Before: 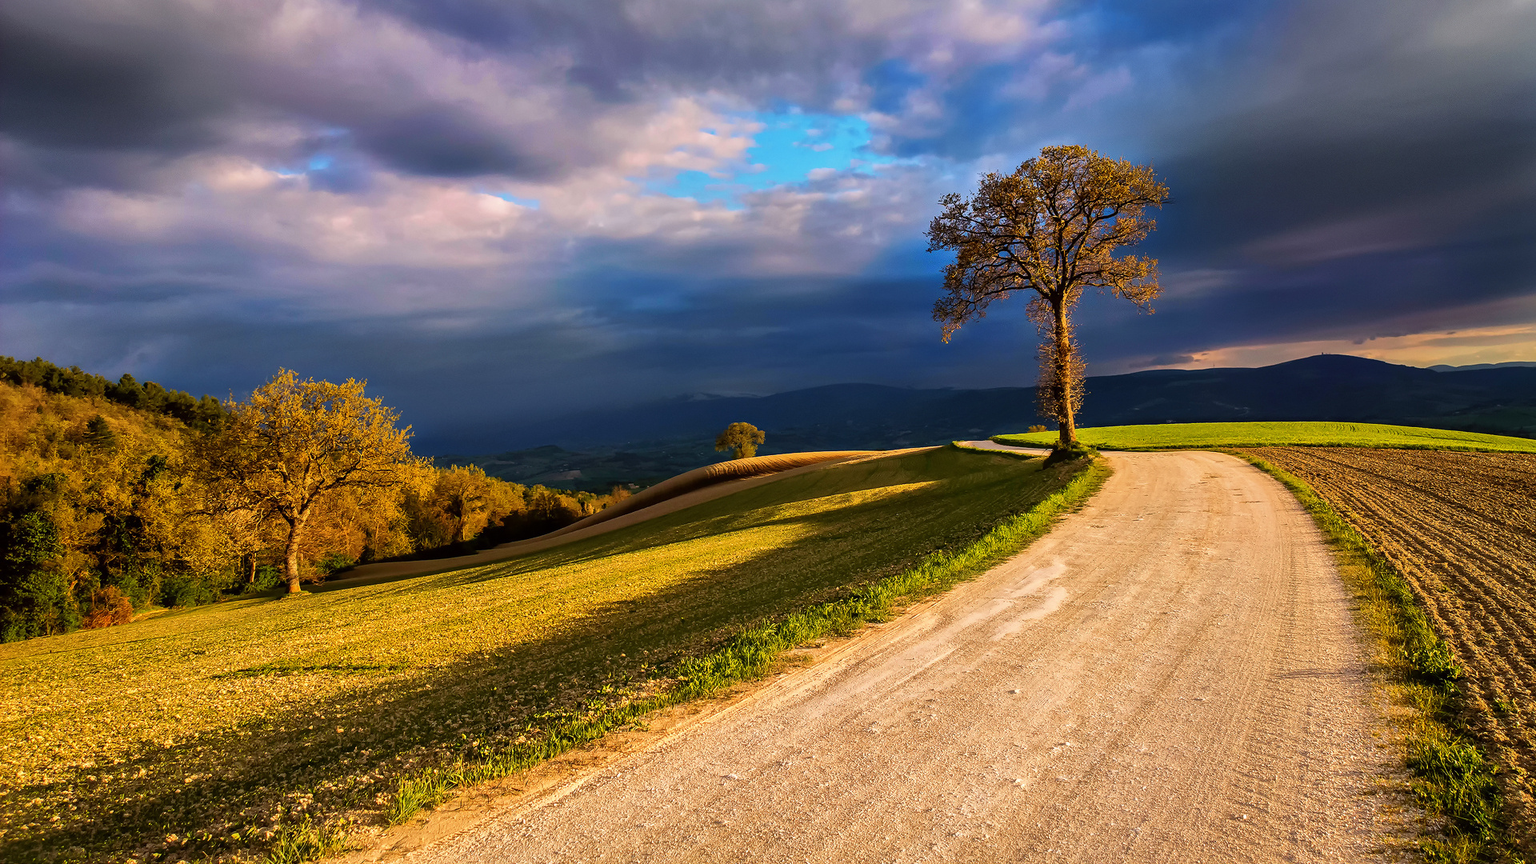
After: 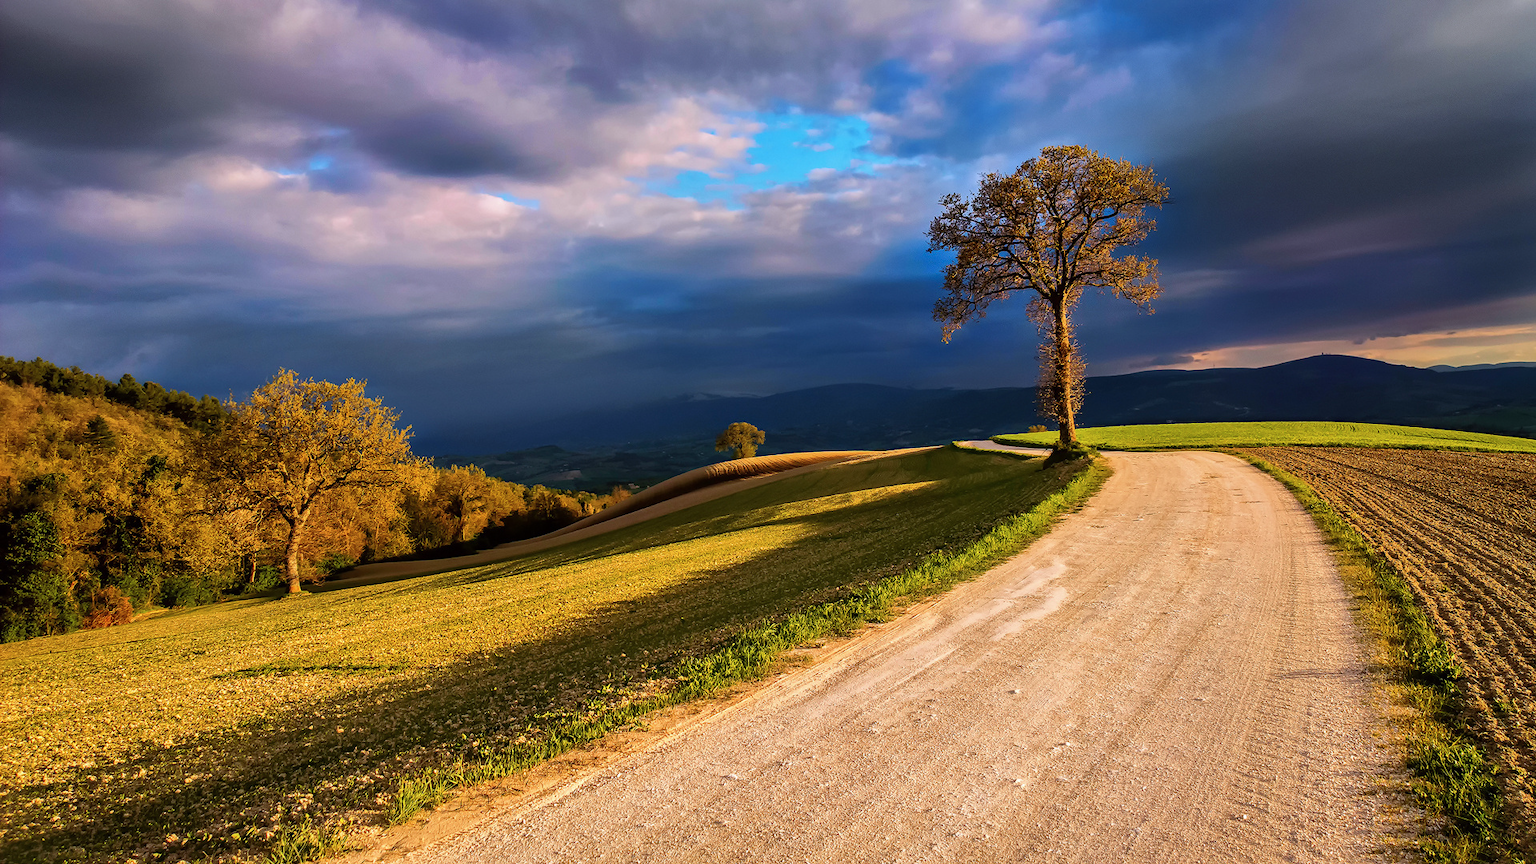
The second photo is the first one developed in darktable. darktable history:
color correction: highlights a* -0.074, highlights b* -5.55, shadows a* -0.147, shadows b* -0.105
tone equalizer: edges refinement/feathering 500, mask exposure compensation -1.57 EV, preserve details no
